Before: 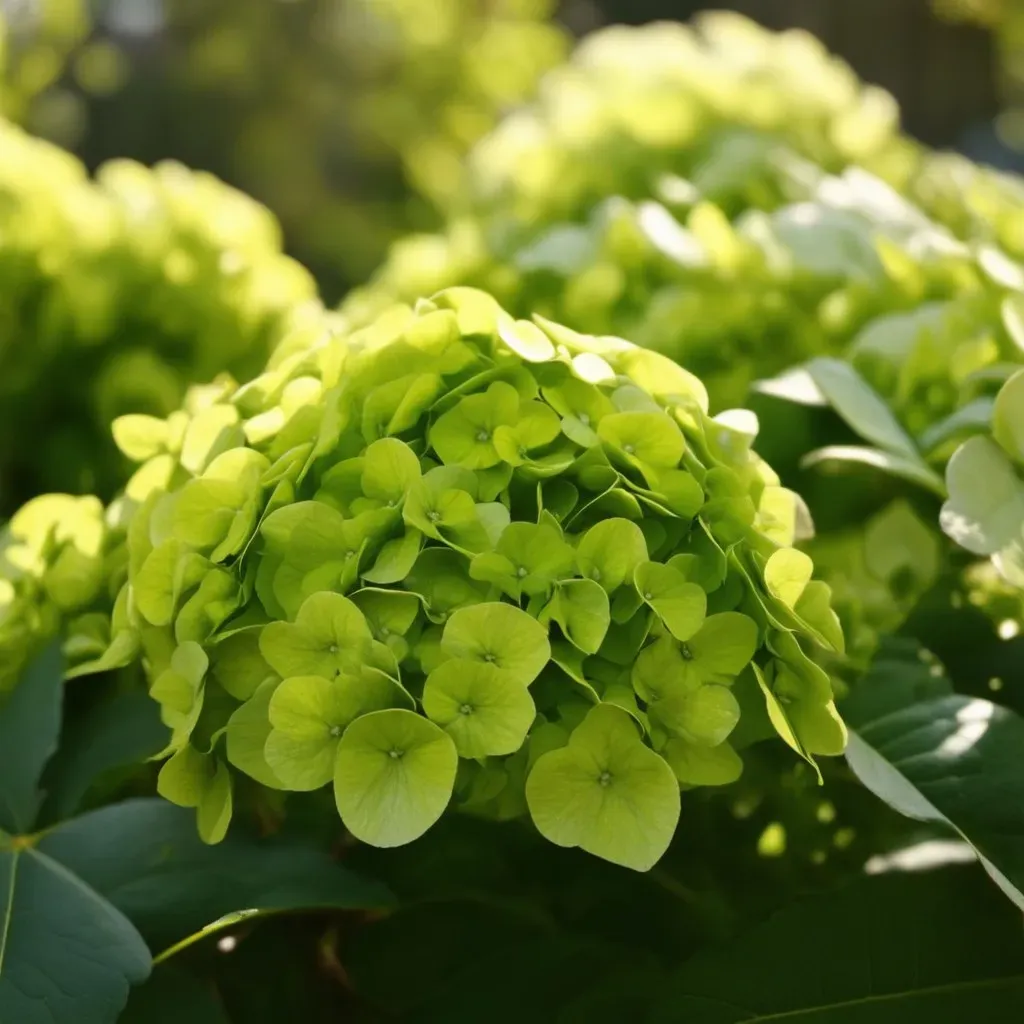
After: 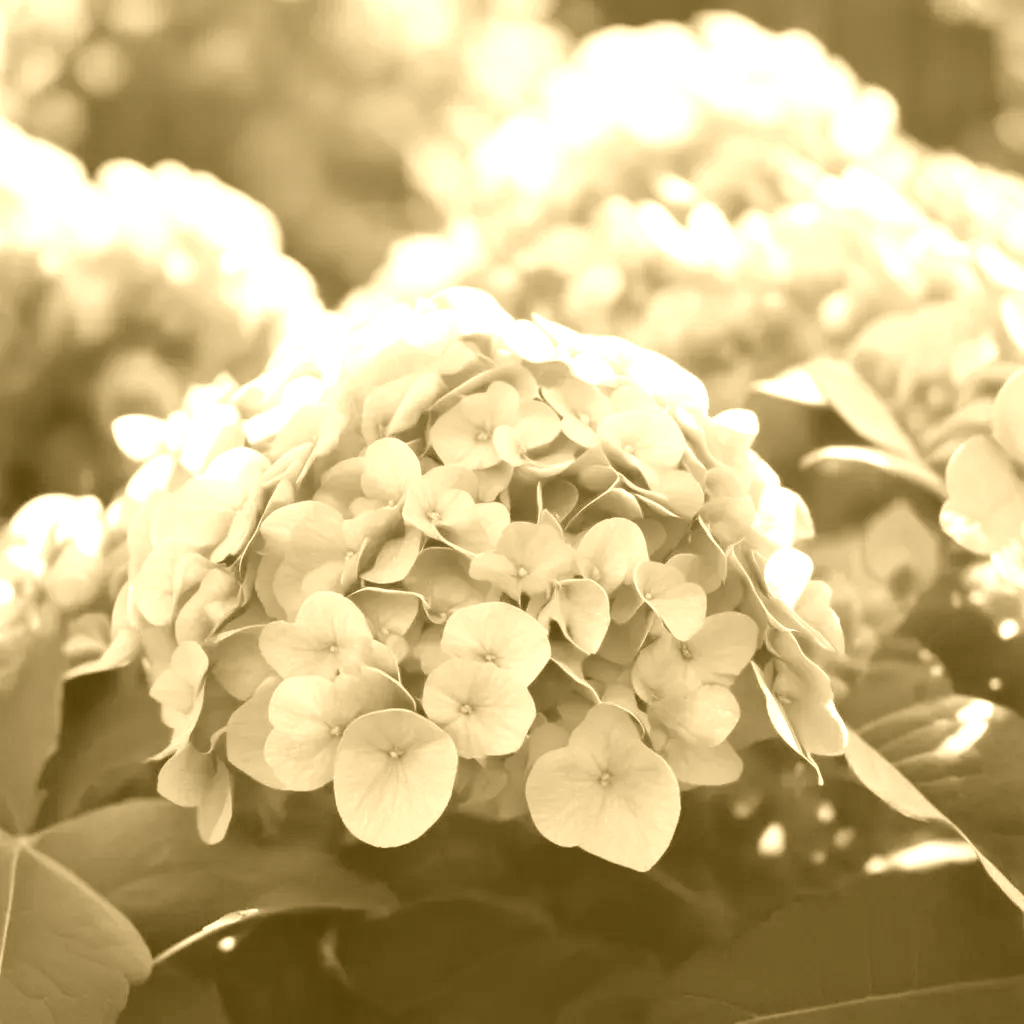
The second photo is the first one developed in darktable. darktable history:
colorize: hue 36°, source mix 100%
exposure: black level correction 0.007, exposure 0.159 EV, compensate highlight preservation false
